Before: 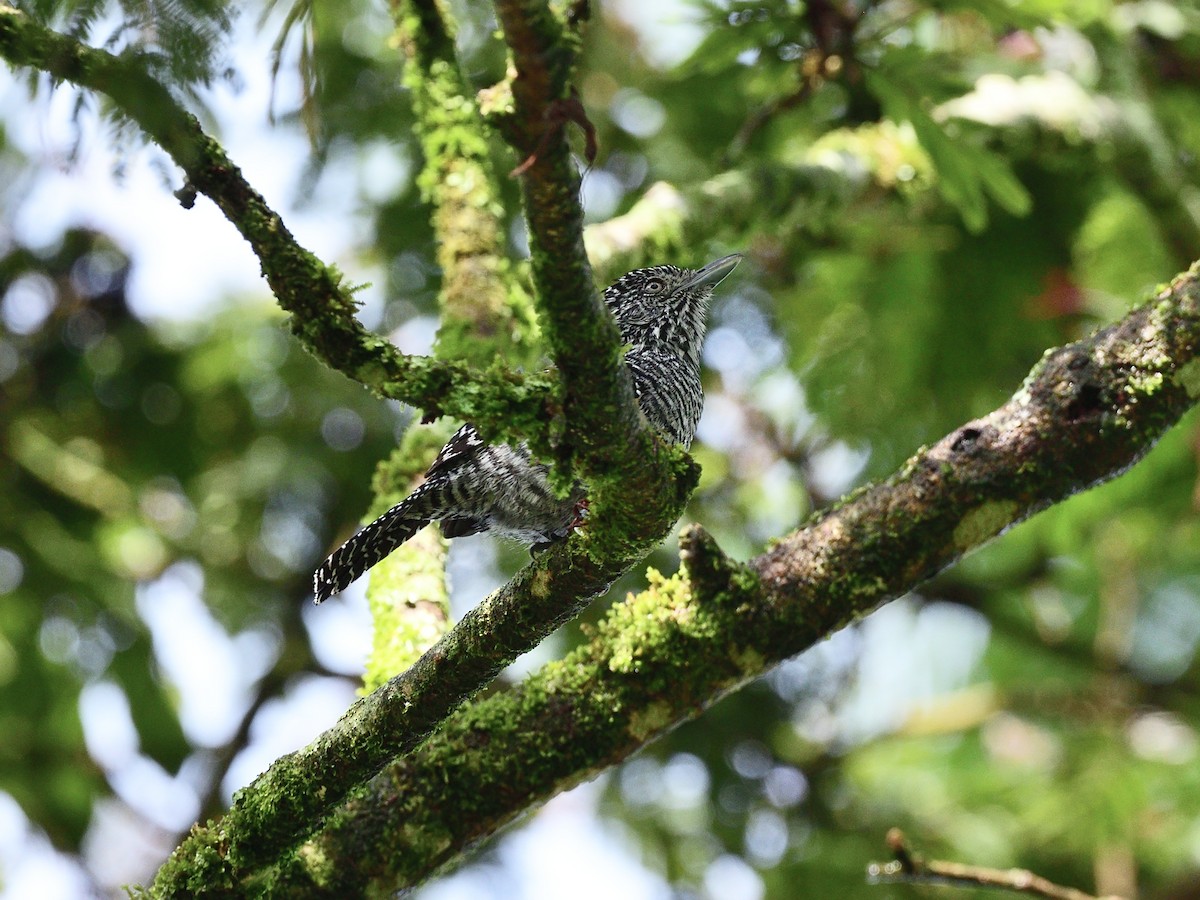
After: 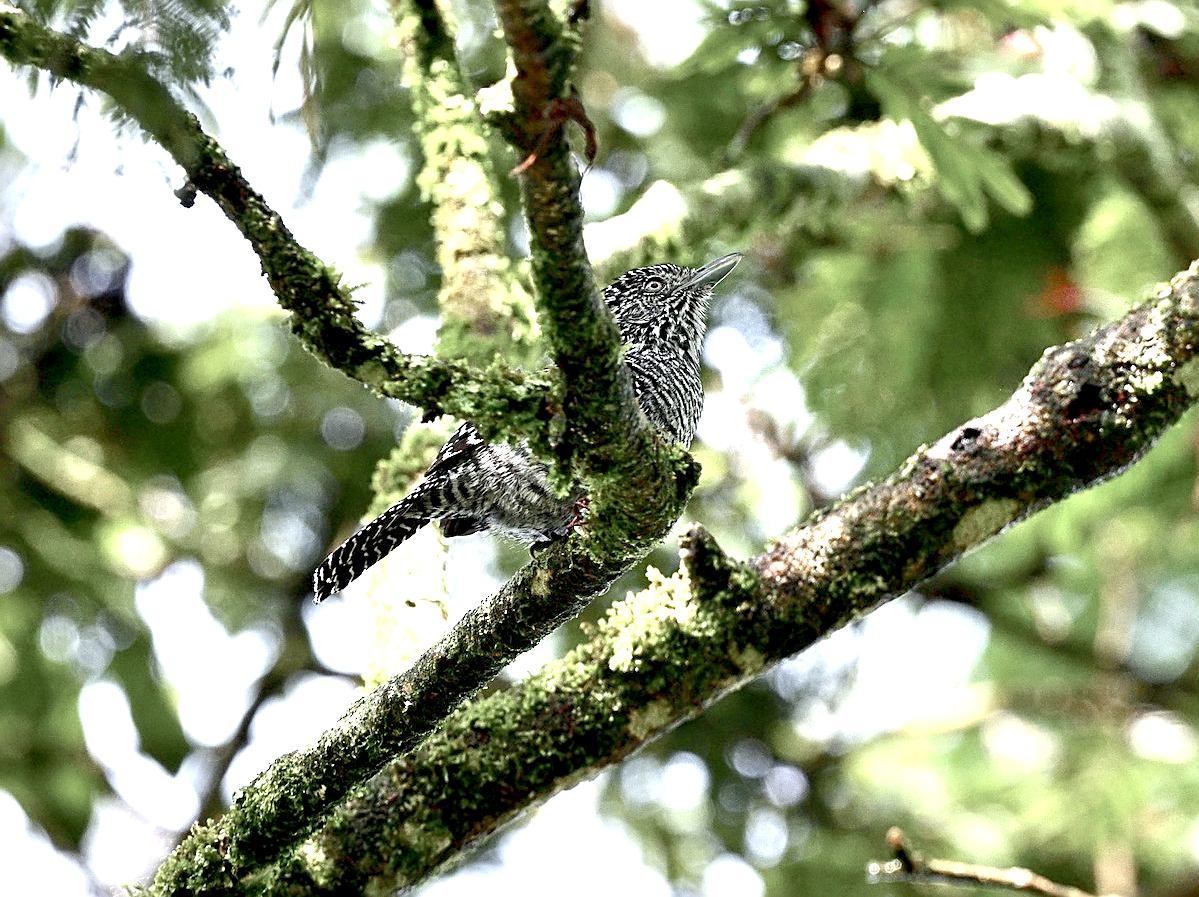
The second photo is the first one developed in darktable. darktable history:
crop: top 0.182%, bottom 0.117%
exposure: black level correction 0.01, exposure 1 EV, compensate highlight preservation false
sharpen: on, module defaults
color zones: curves: ch0 [(0, 0.65) (0.096, 0.644) (0.221, 0.539) (0.429, 0.5) (0.571, 0.5) (0.714, 0.5) (0.857, 0.5) (1, 0.65)]; ch1 [(0, 0.5) (0.143, 0.5) (0.257, -0.002) (0.429, 0.04) (0.571, -0.001) (0.714, -0.015) (0.857, 0.024) (1, 0.5)], mix -62.48%, process mode strong
